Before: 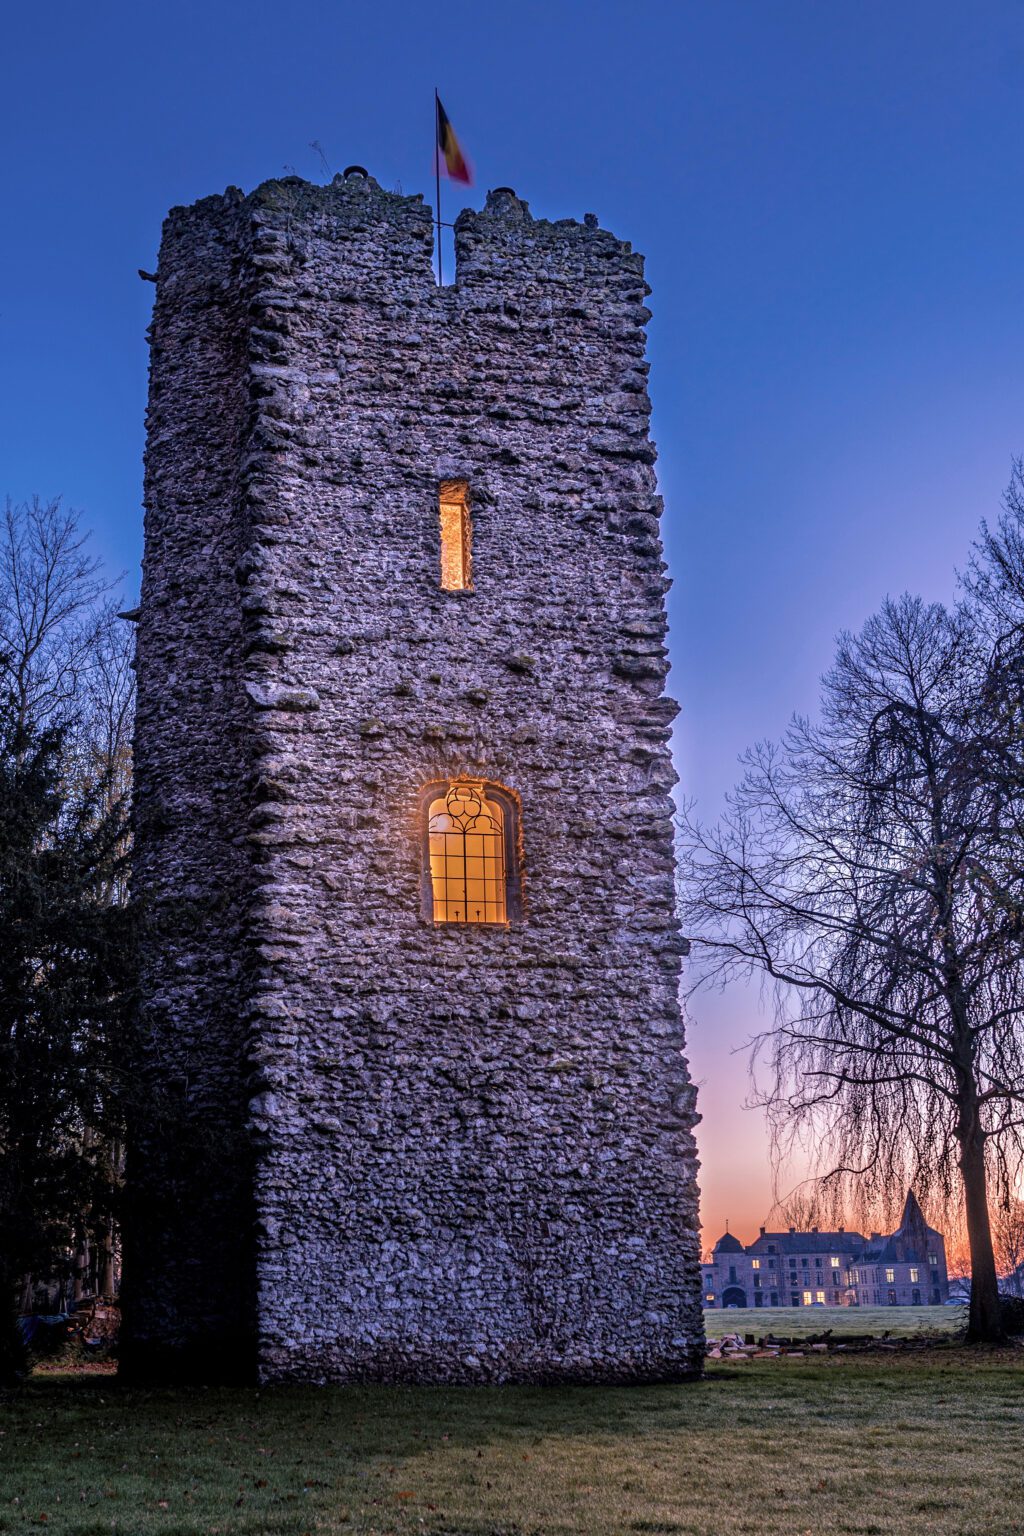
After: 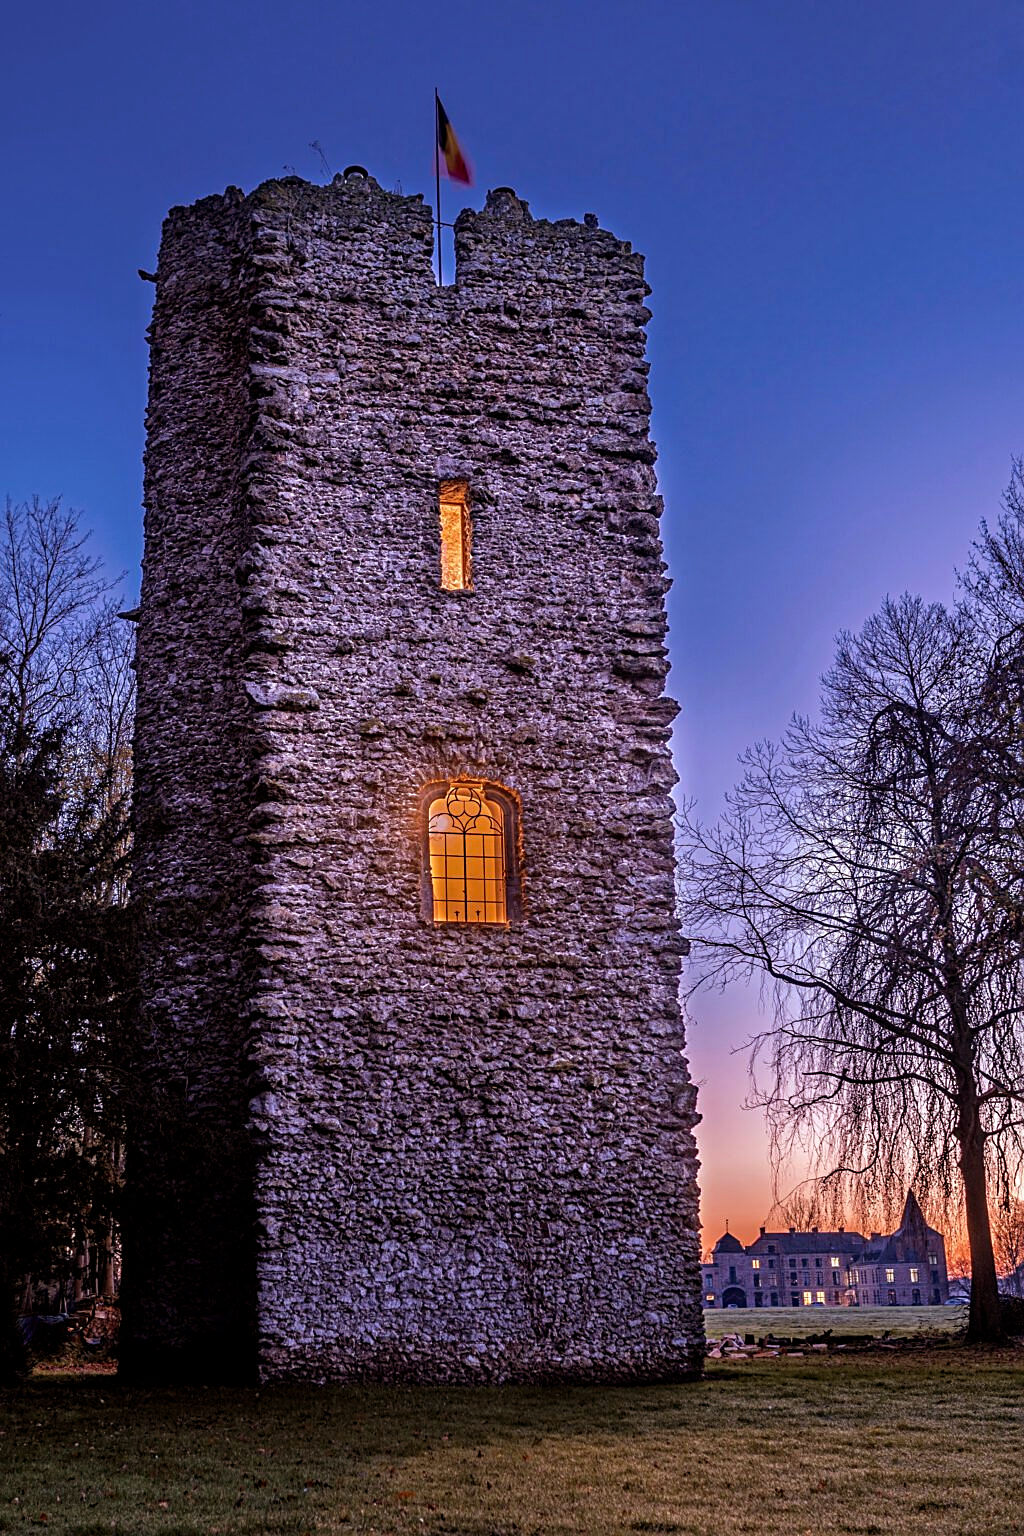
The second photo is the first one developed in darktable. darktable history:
rgb levels: mode RGB, independent channels, levels [[0, 0.5, 1], [0, 0.521, 1], [0, 0.536, 1]]
sharpen: on, module defaults
haze removal: compatibility mode true, adaptive false
